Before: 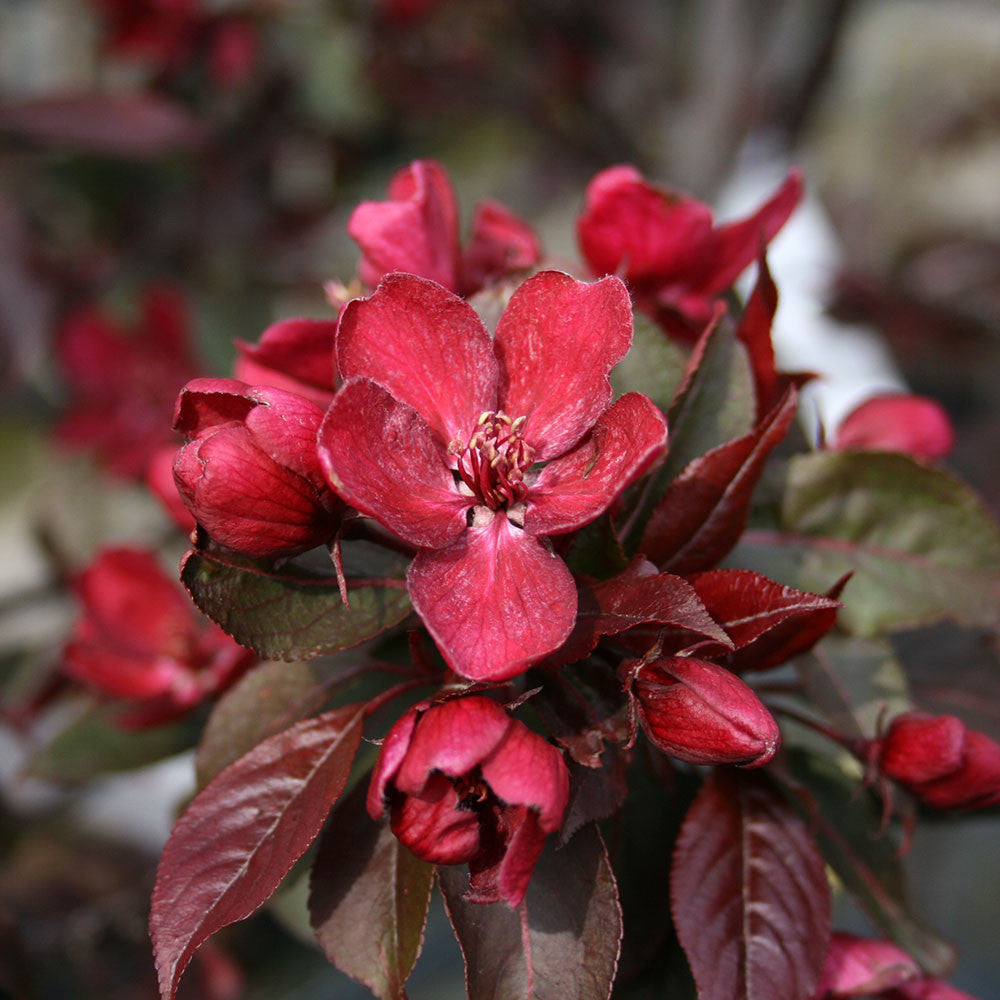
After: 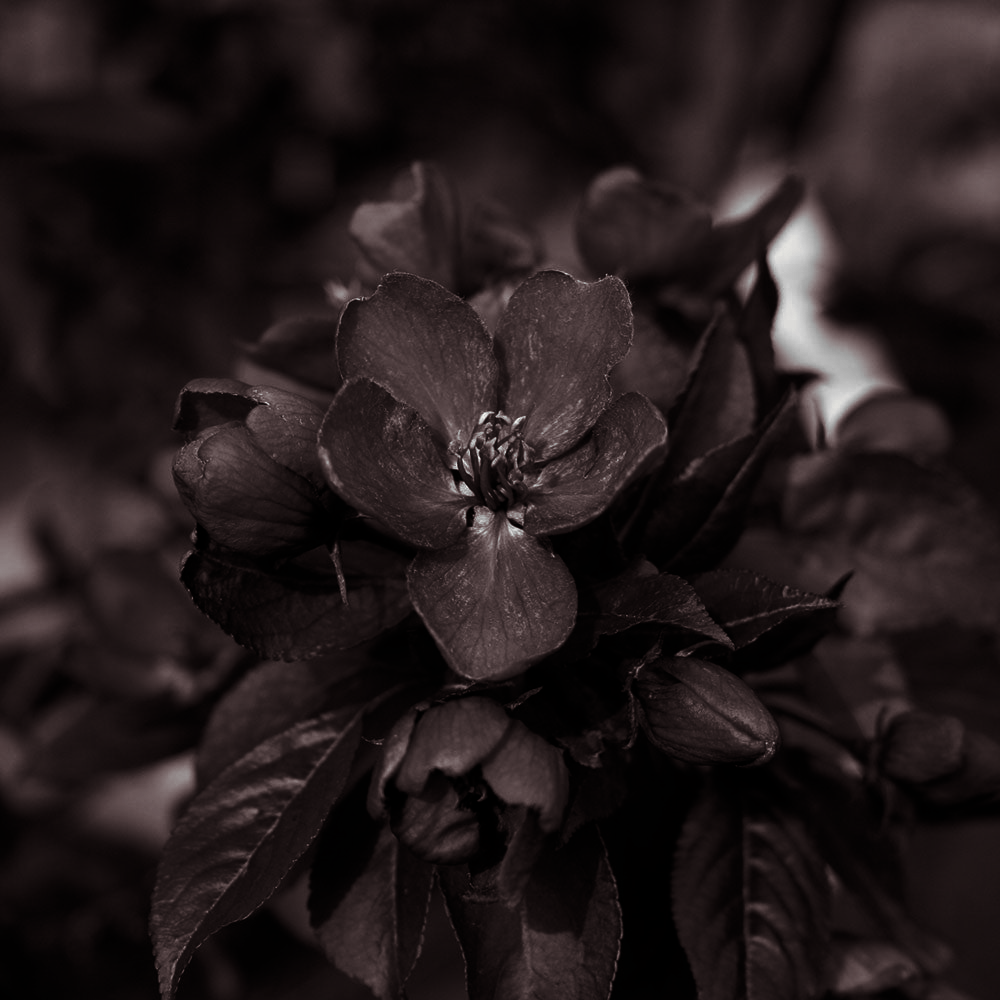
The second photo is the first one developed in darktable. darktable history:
split-toning: shadows › saturation 0.24, highlights › hue 54°, highlights › saturation 0.24
contrast brightness saturation: contrast -0.03, brightness -0.59, saturation -1
